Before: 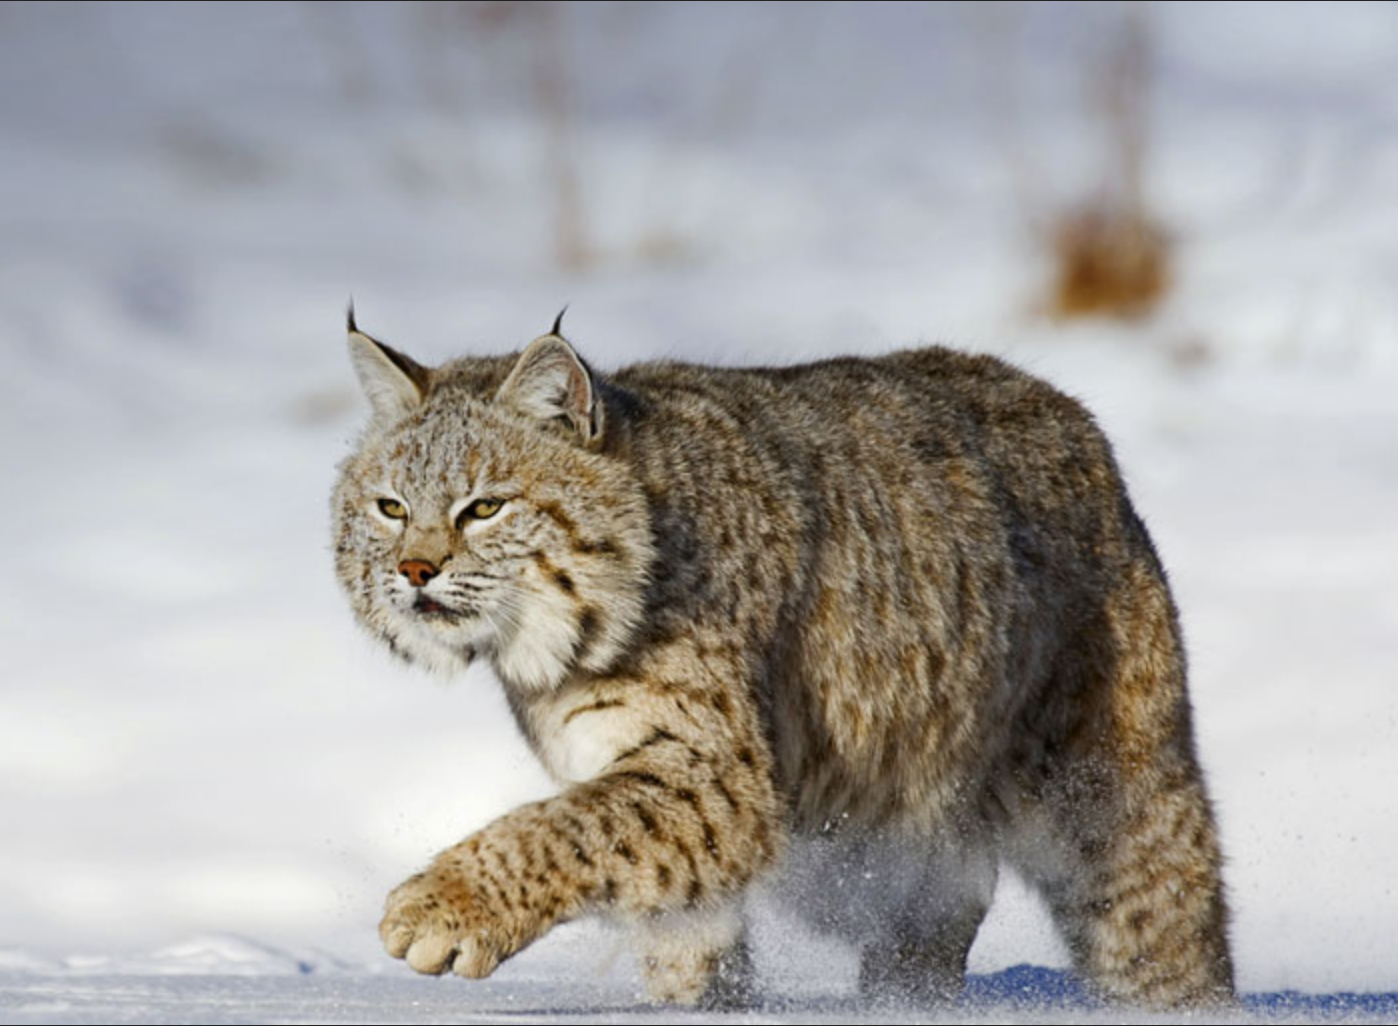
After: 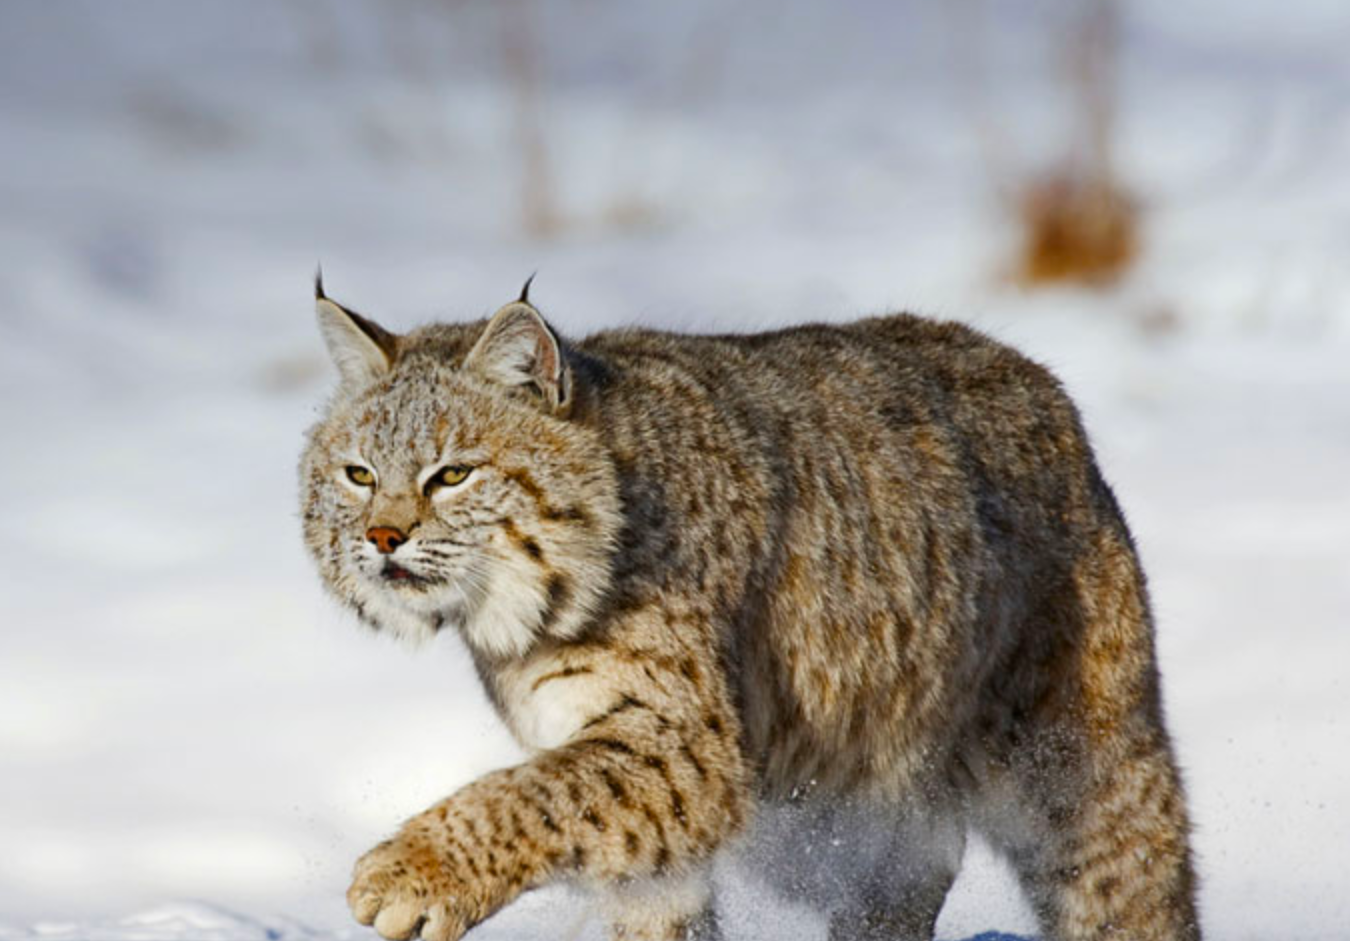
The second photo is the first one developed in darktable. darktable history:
crop: left 2.303%, top 3.289%, right 1.084%, bottom 4.938%
